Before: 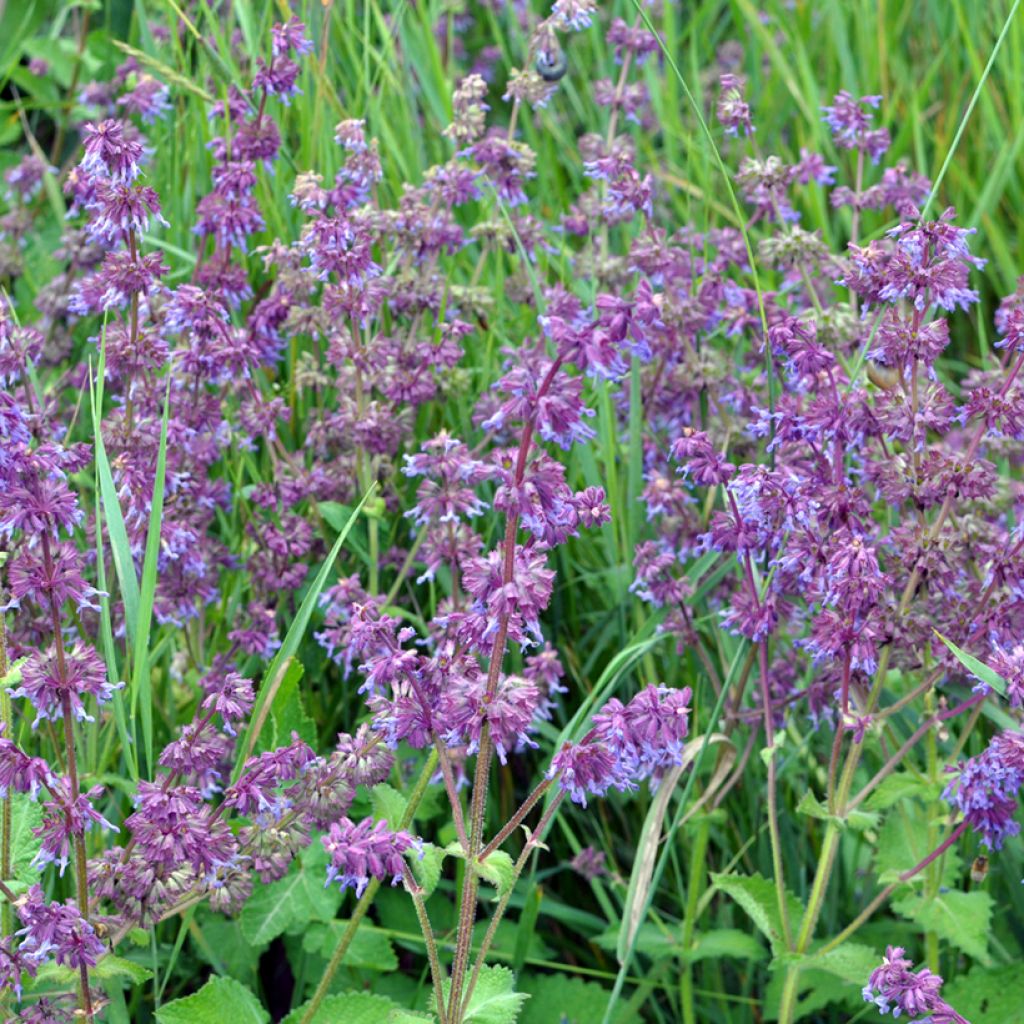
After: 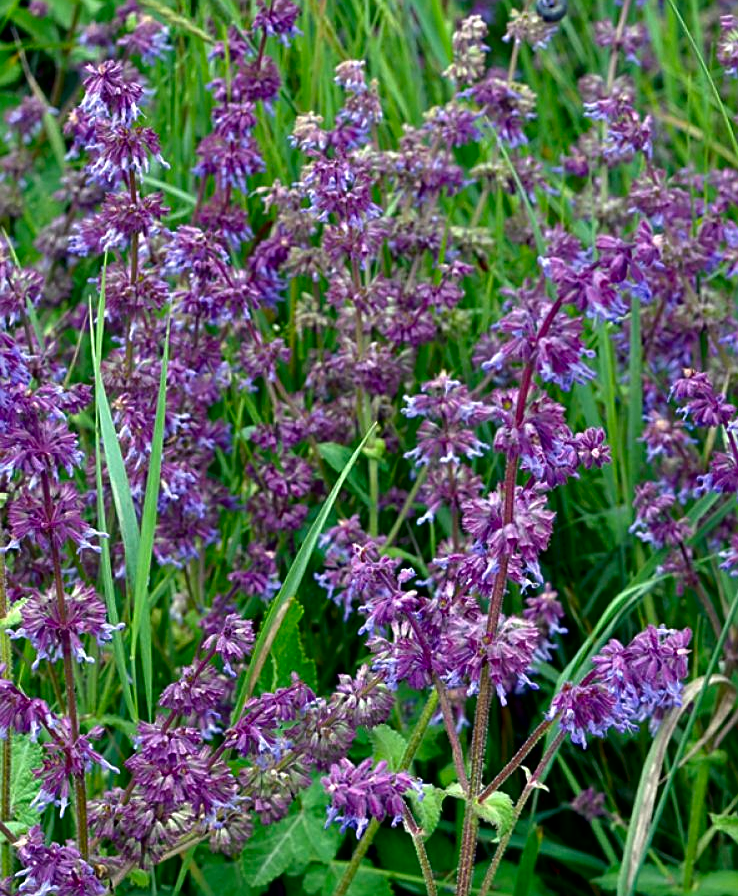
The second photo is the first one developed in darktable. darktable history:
contrast brightness saturation: brightness -0.2, saturation 0.08
sharpen: on, module defaults
crop: top 5.803%, right 27.864%, bottom 5.804%
exposure: black level correction 0.01, exposure 0.014 EV, compensate highlight preservation false
